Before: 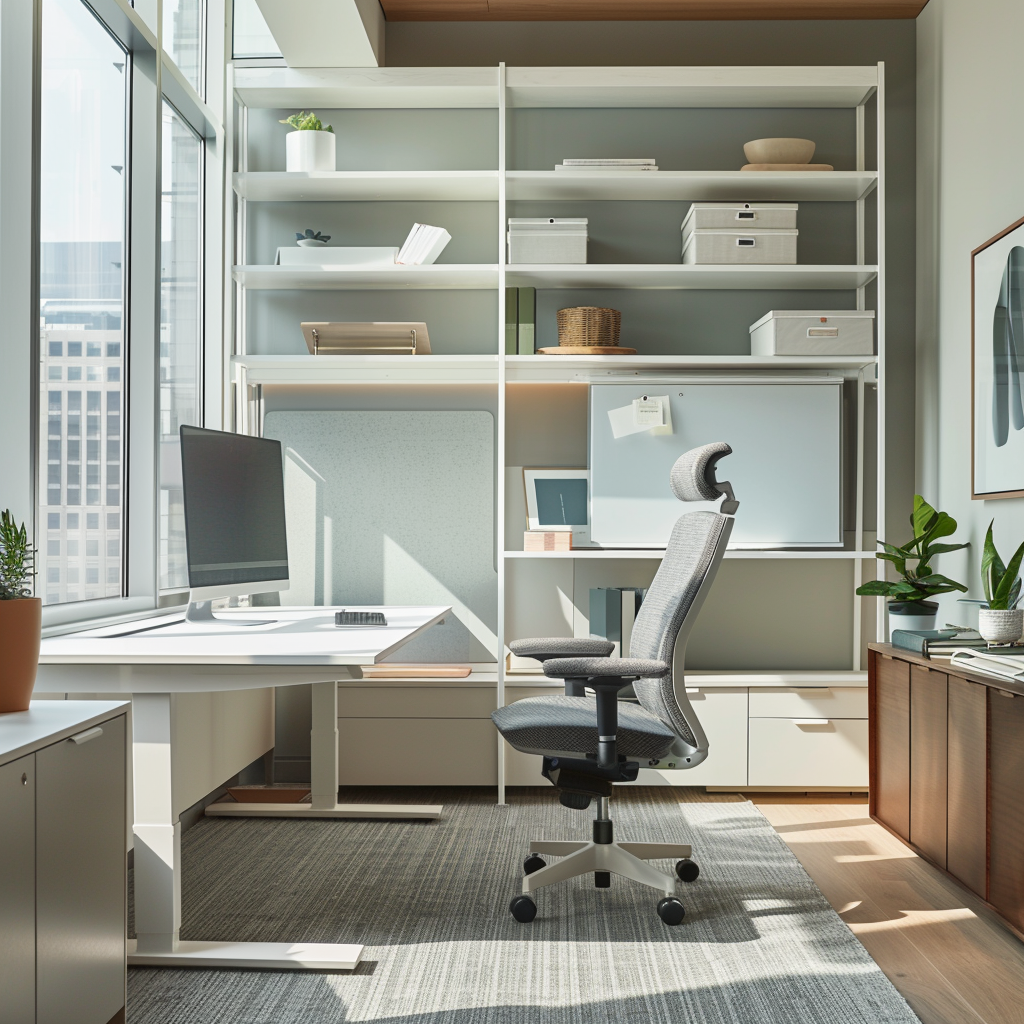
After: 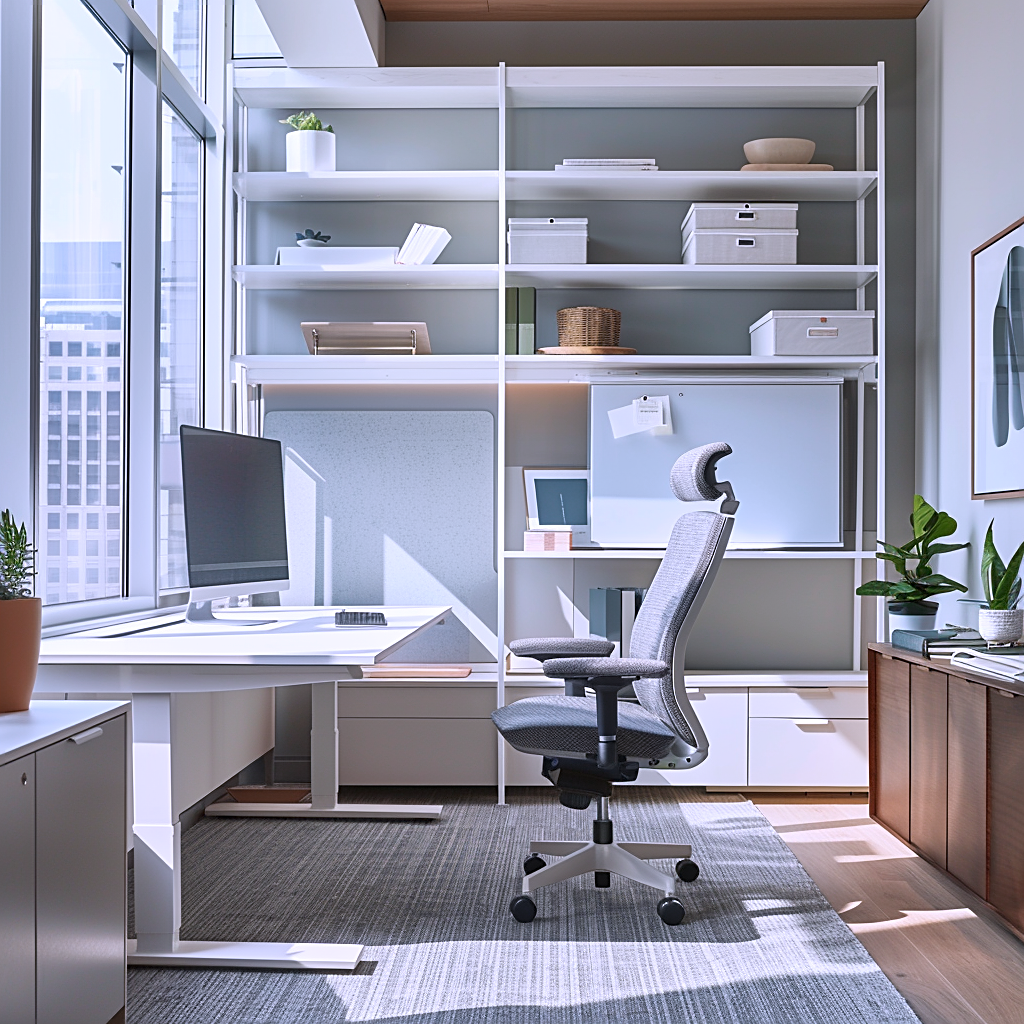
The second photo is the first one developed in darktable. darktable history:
shadows and highlights: shadows 37.27, highlights -28.18, soften with gaussian
color calibration: x 0.37, y 0.382, temperature 4313.32 K
white balance: red 1.066, blue 1.119
sharpen: on, module defaults
